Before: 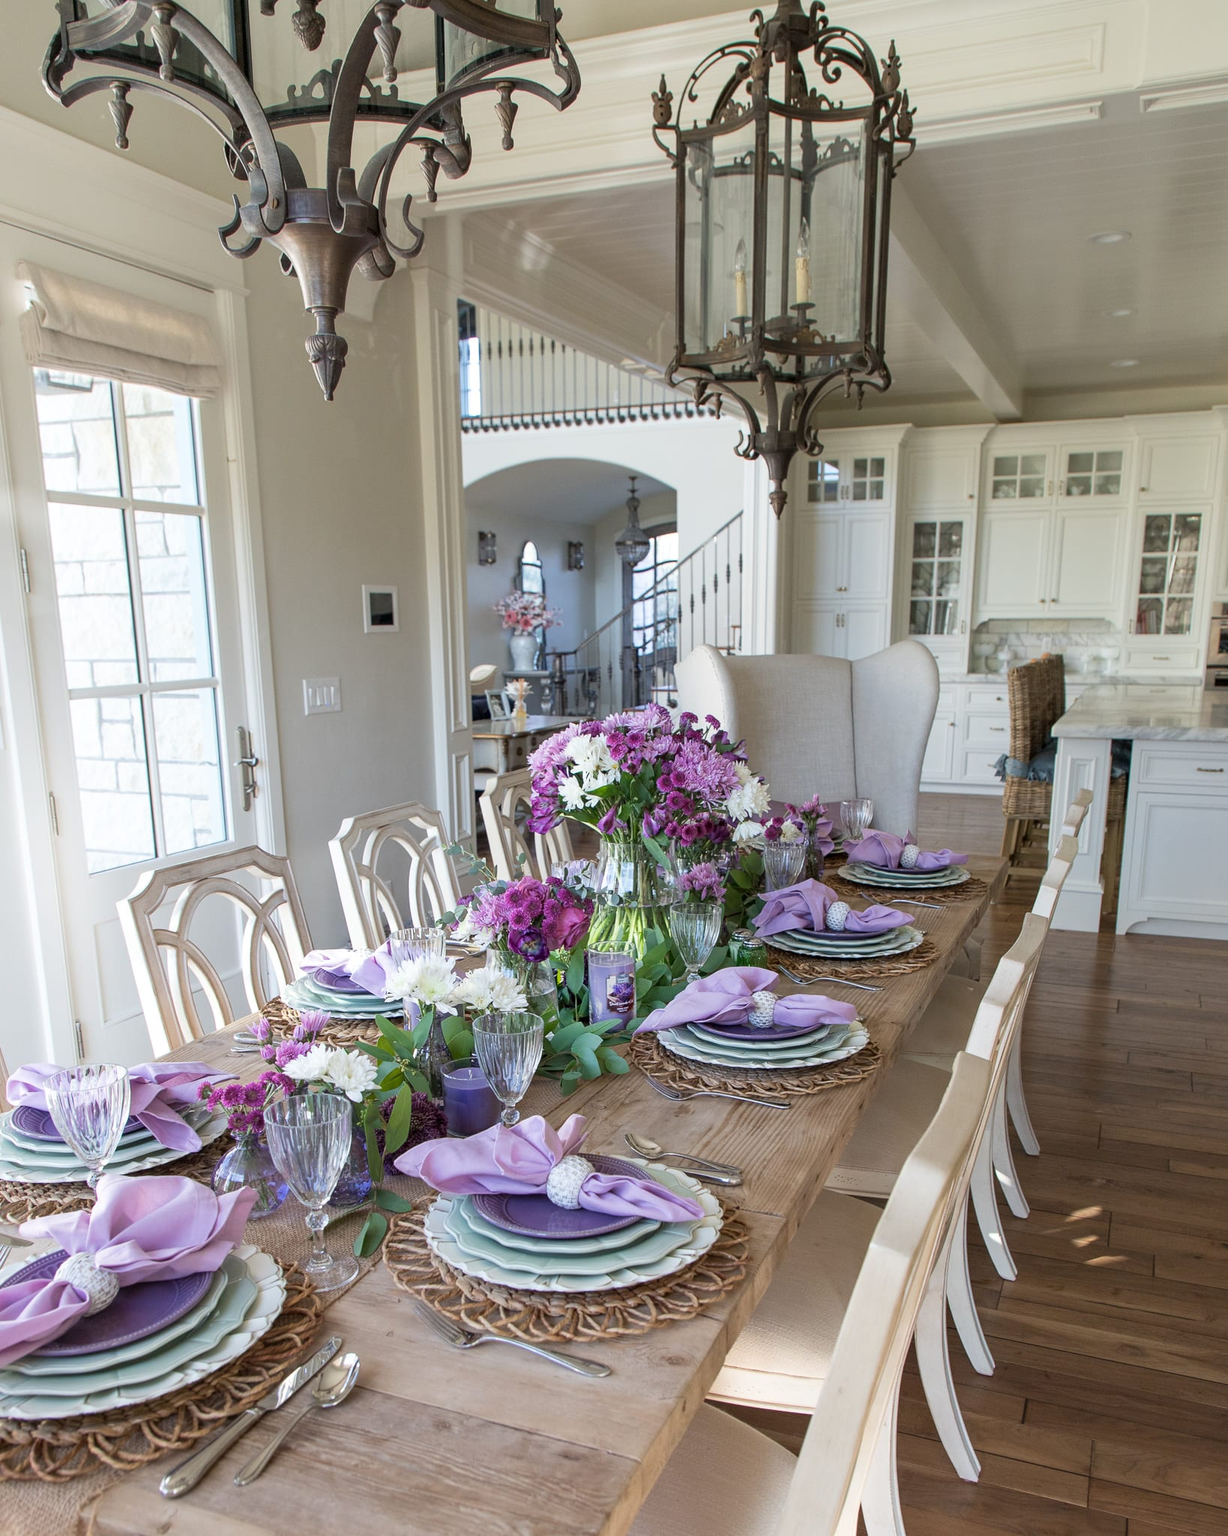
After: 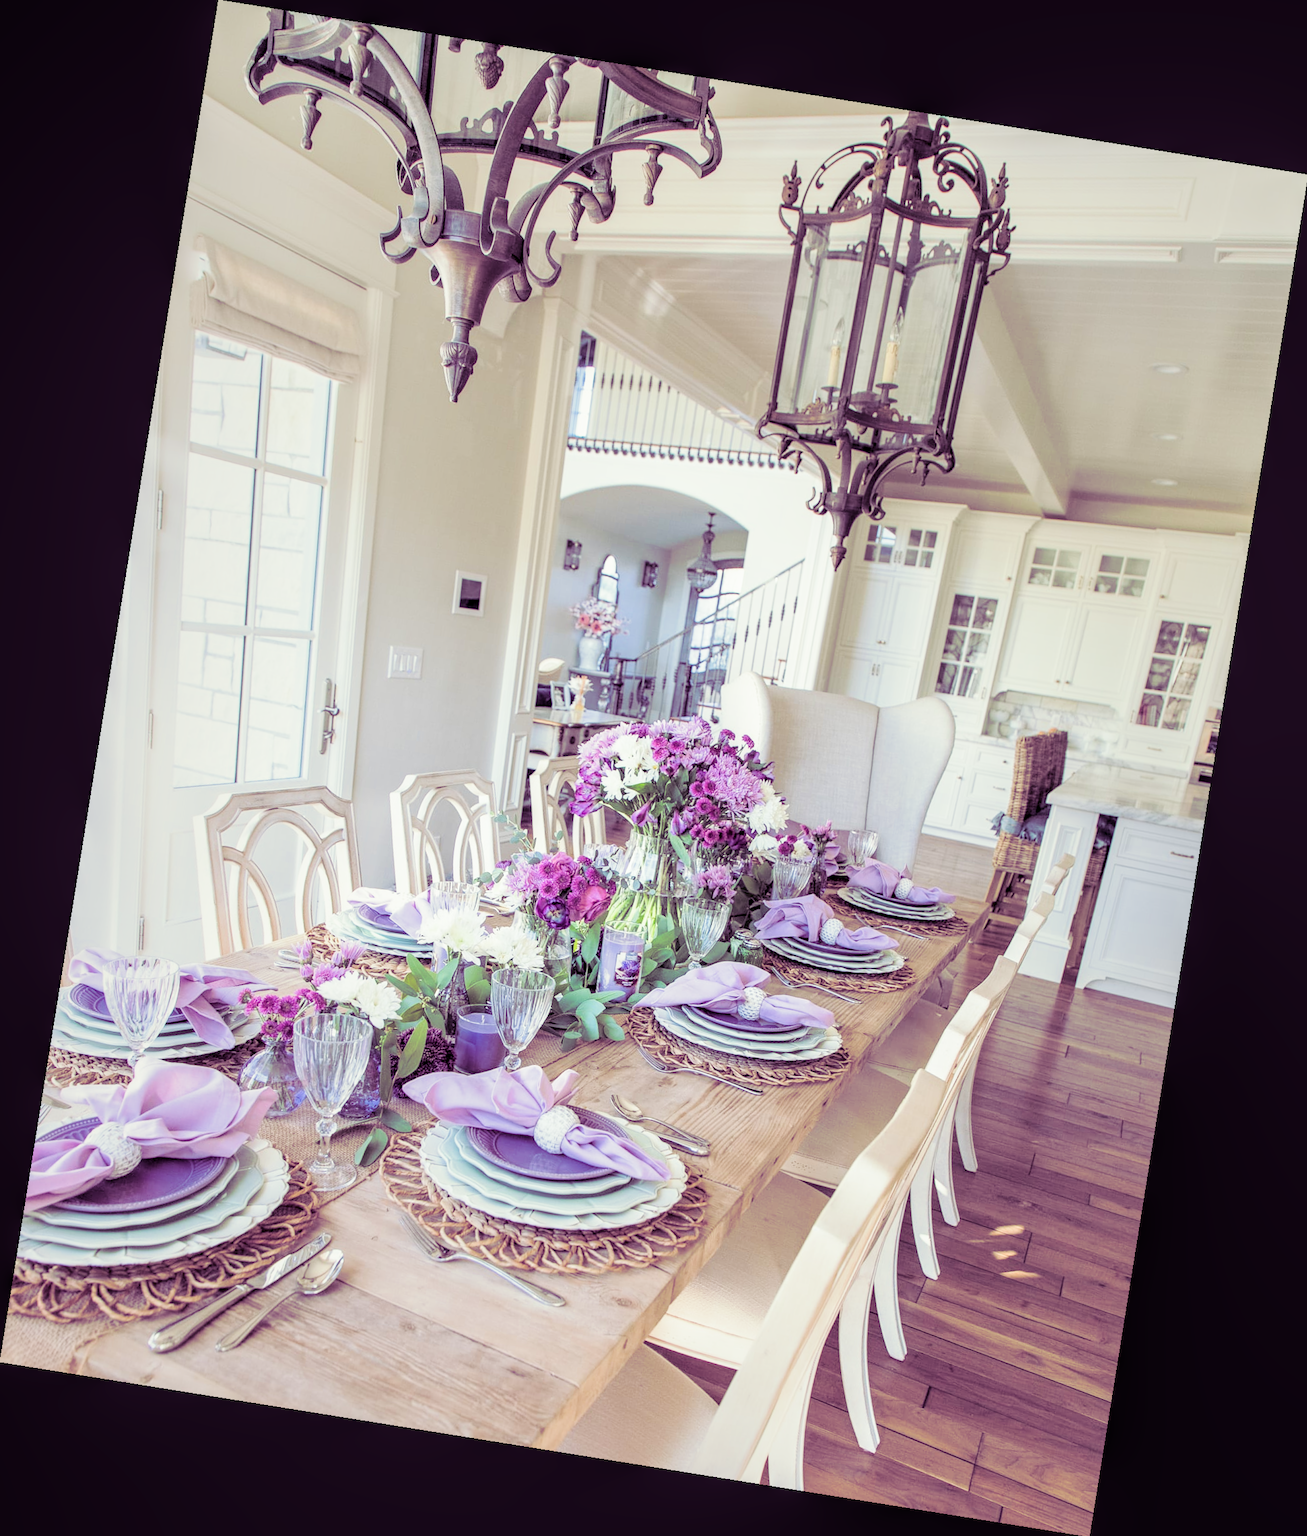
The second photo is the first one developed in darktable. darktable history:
rotate and perspective: rotation 9.12°, automatic cropping off
filmic rgb: black relative exposure -7.32 EV, white relative exposure 5.09 EV, hardness 3.2
local contrast: on, module defaults
split-toning: shadows › hue 277.2°, shadows › saturation 0.74
exposure: black level correction 0, exposure 1.741 EV, compensate exposure bias true, compensate highlight preservation false
